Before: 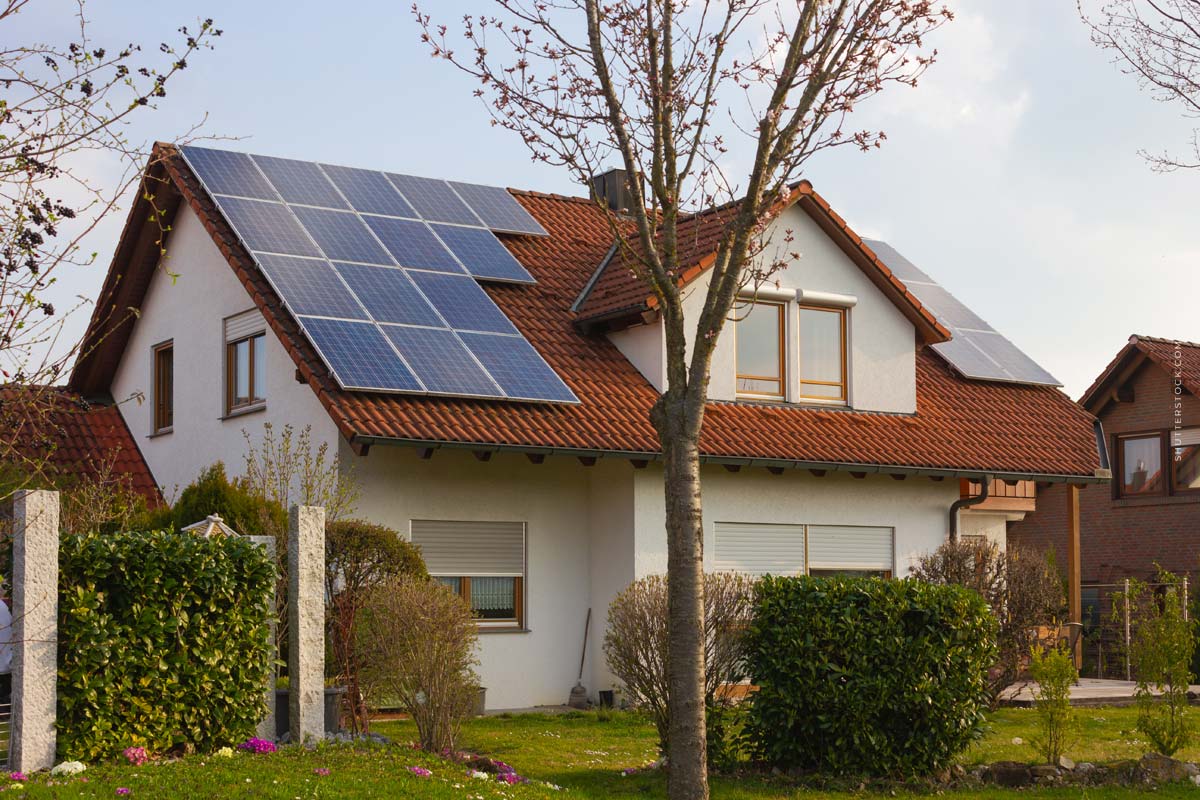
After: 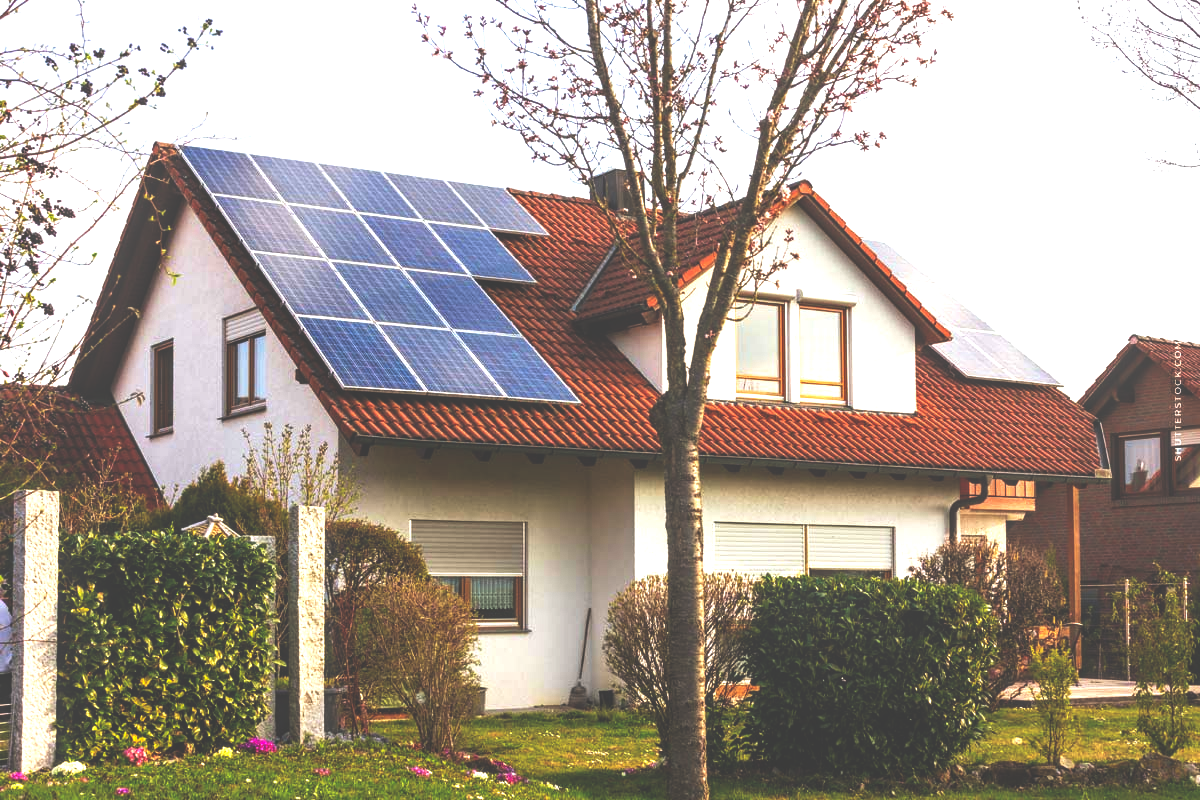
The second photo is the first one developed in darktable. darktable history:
local contrast: on, module defaults
base curve: curves: ch0 [(0, 0.036) (0.007, 0.037) (0.604, 0.887) (1, 1)], preserve colors none
levels: levels [0, 0.43, 0.859]
